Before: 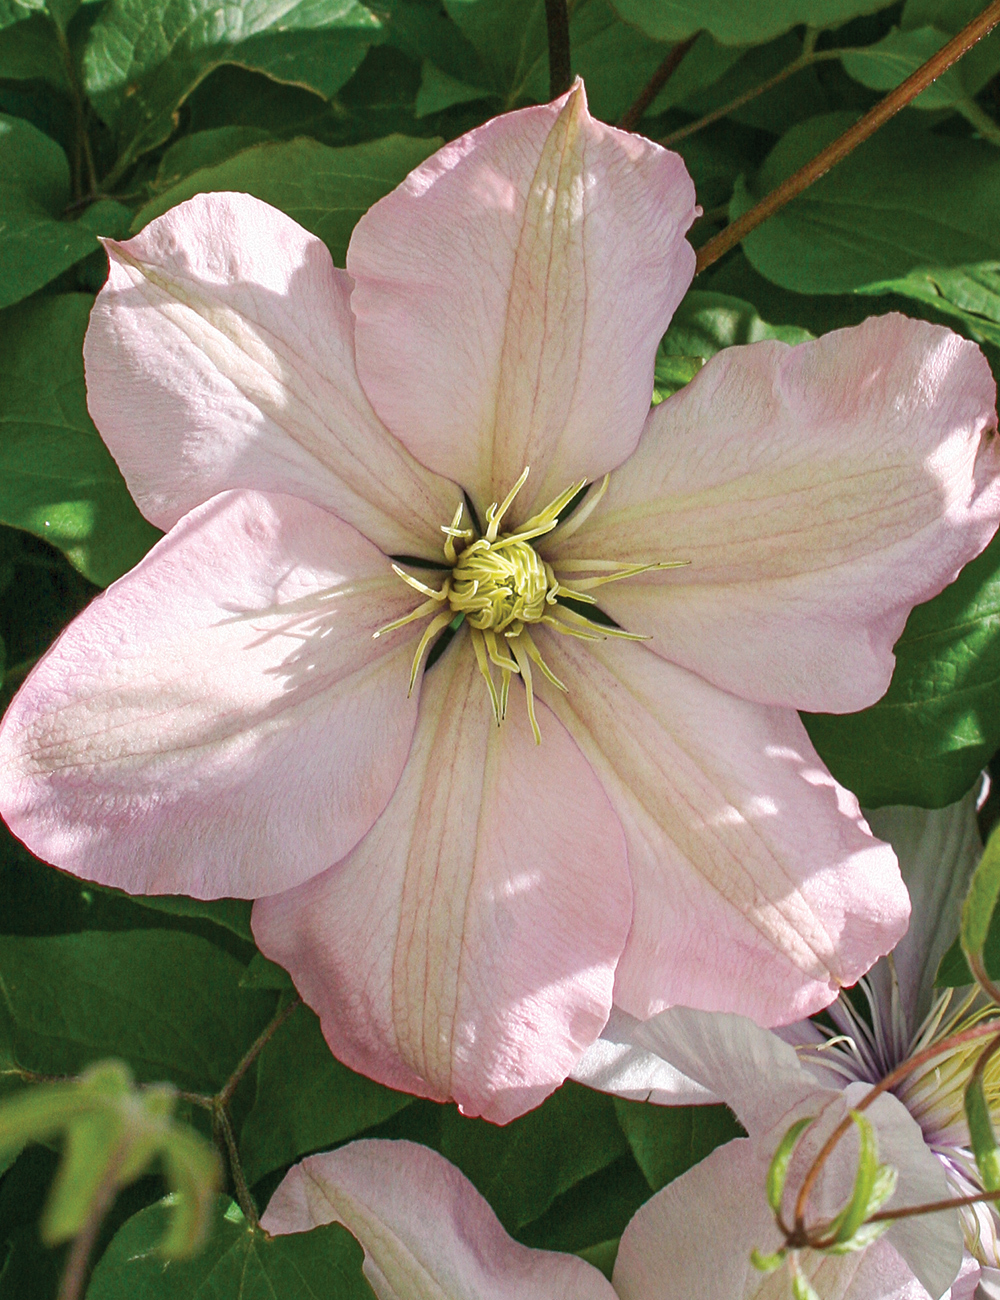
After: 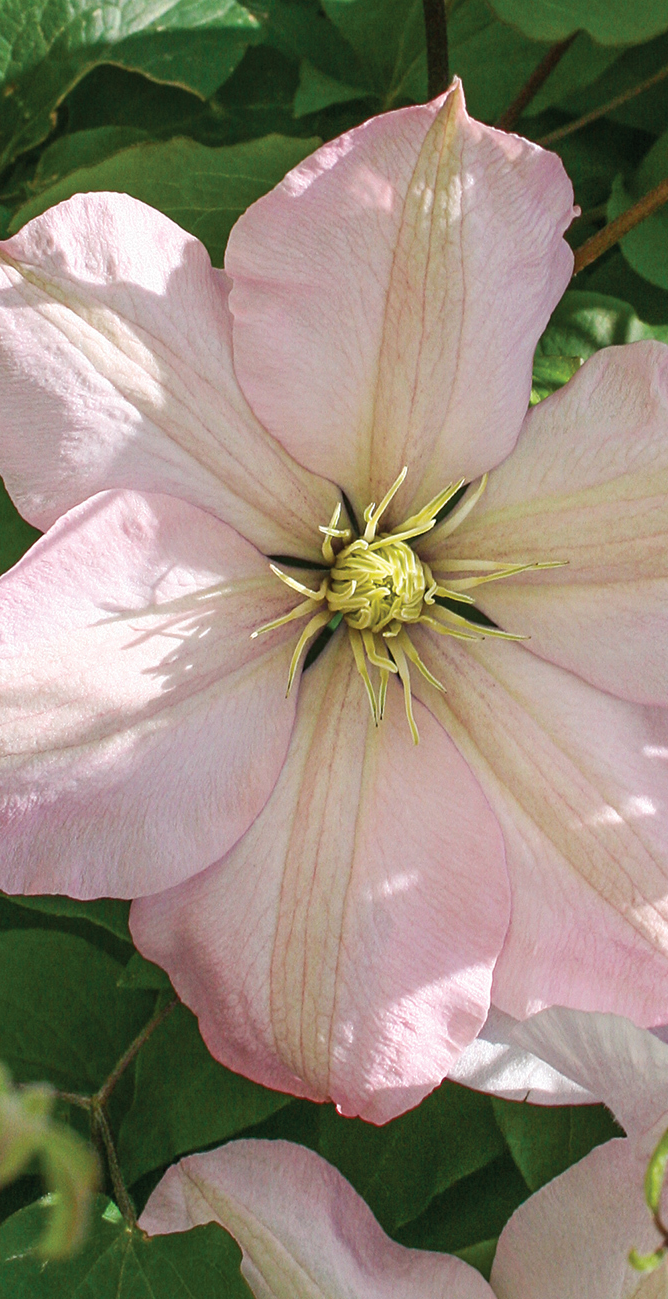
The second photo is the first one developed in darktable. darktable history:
crop and rotate: left 12.274%, right 20.881%
